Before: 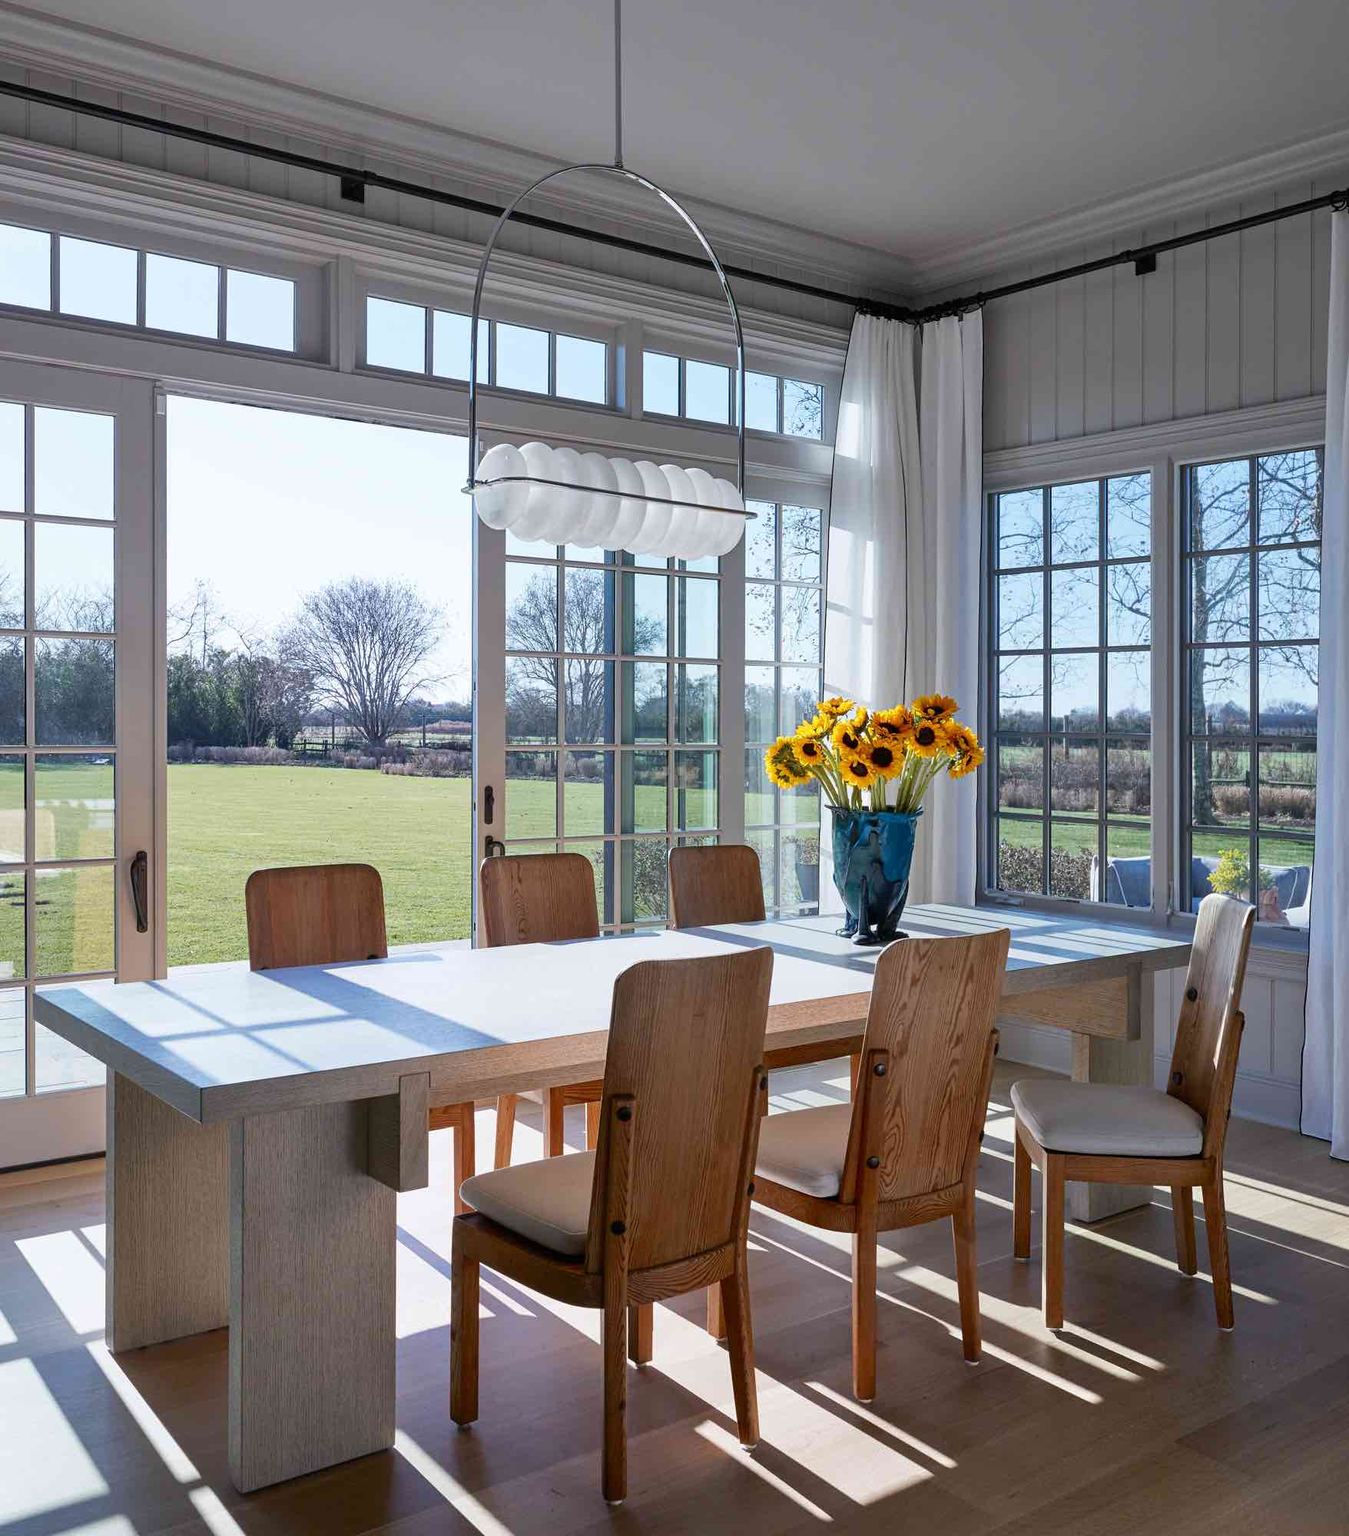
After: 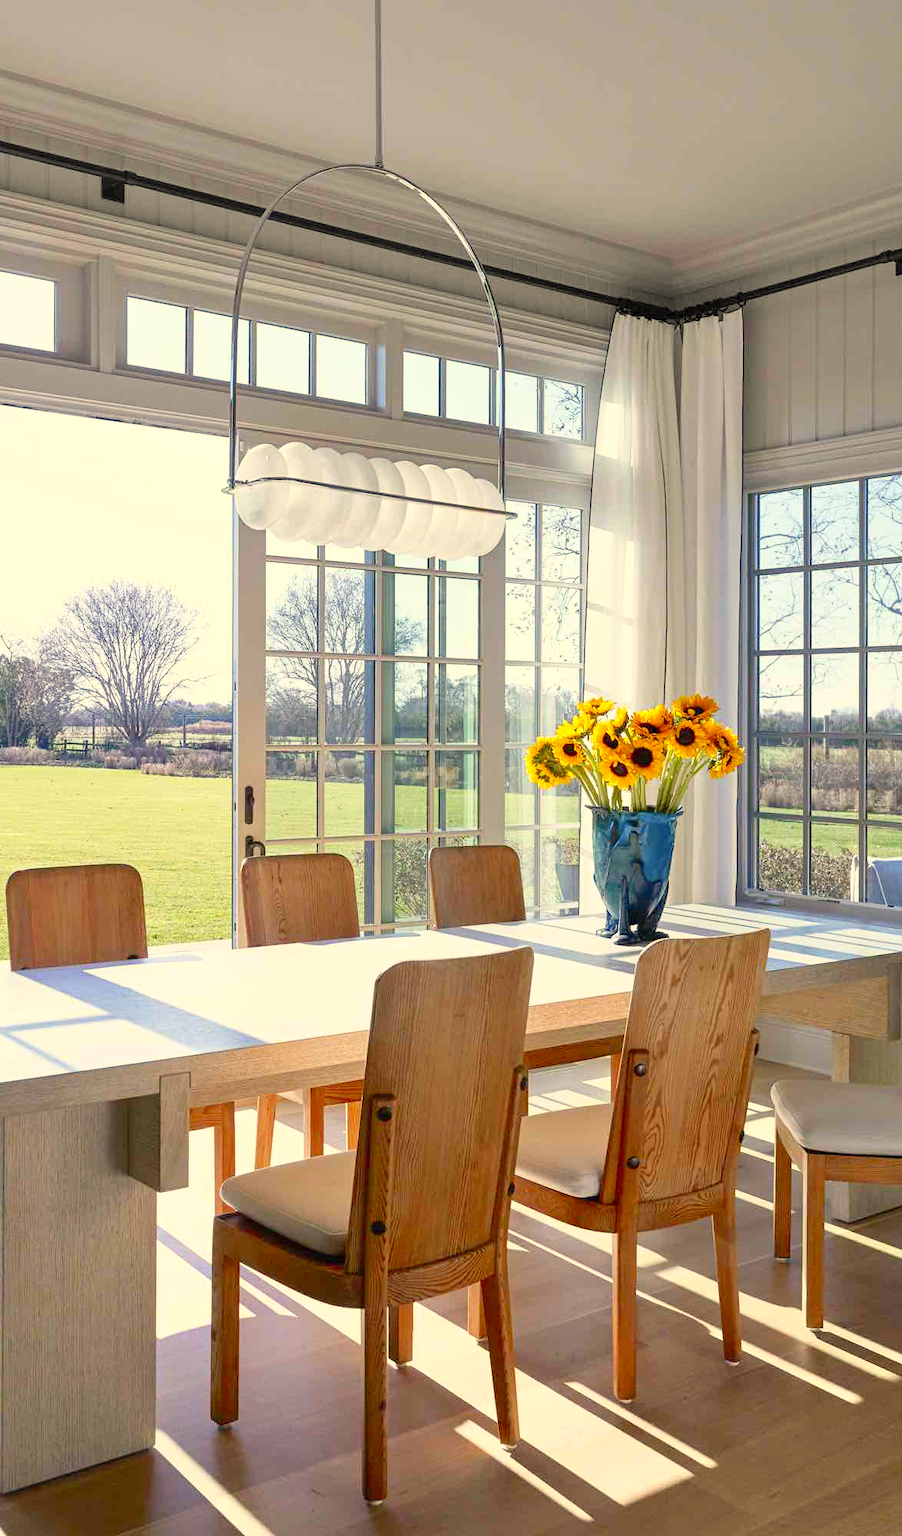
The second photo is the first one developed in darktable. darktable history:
tone curve: curves: ch0 [(0, 0) (0.003, 0.003) (0.011, 0.012) (0.025, 0.027) (0.044, 0.048) (0.069, 0.075) (0.1, 0.108) (0.136, 0.147) (0.177, 0.192) (0.224, 0.243) (0.277, 0.3) (0.335, 0.363) (0.399, 0.433) (0.468, 0.508) (0.543, 0.589) (0.623, 0.676) (0.709, 0.769) (0.801, 0.868) (0.898, 0.949) (1, 1)], color space Lab, independent channels, preserve colors none
crop and rotate: left 17.775%, right 15.295%
shadows and highlights: radius 331.72, shadows 54.51, highlights -98.18, compress 94.41%, soften with gaussian
levels: black 3.76%, levels [0, 0.43, 0.984]
exposure: compensate exposure bias true, compensate highlight preservation false
tone equalizer: on, module defaults
color correction: highlights a* 2.34, highlights b* 23.08
